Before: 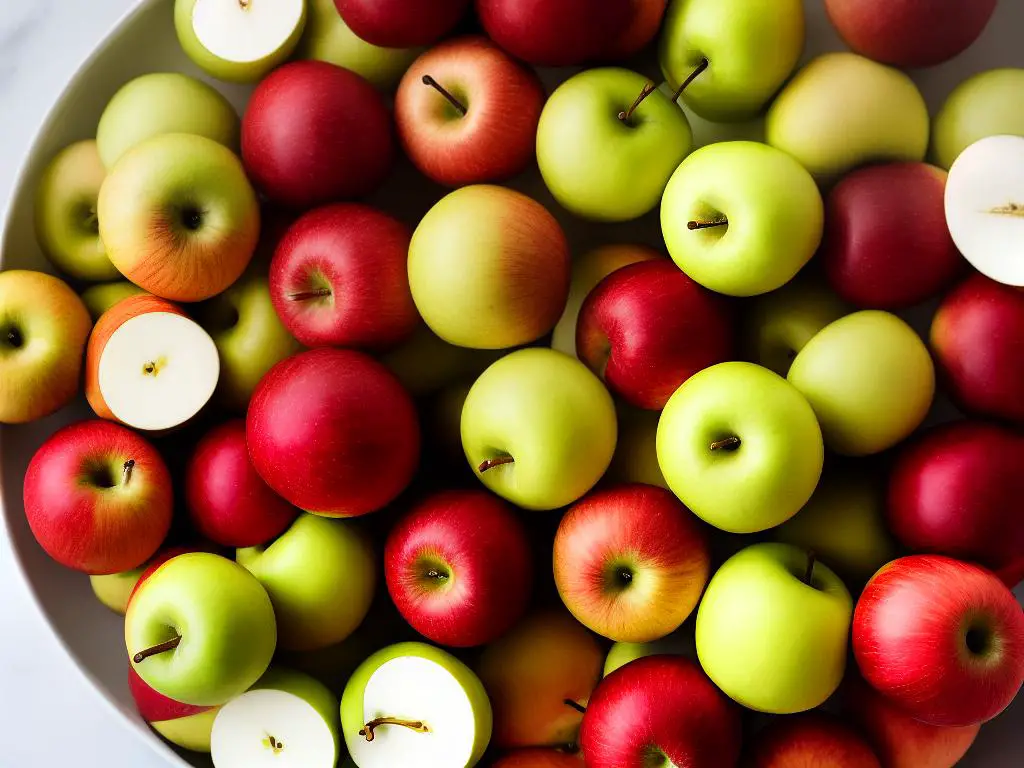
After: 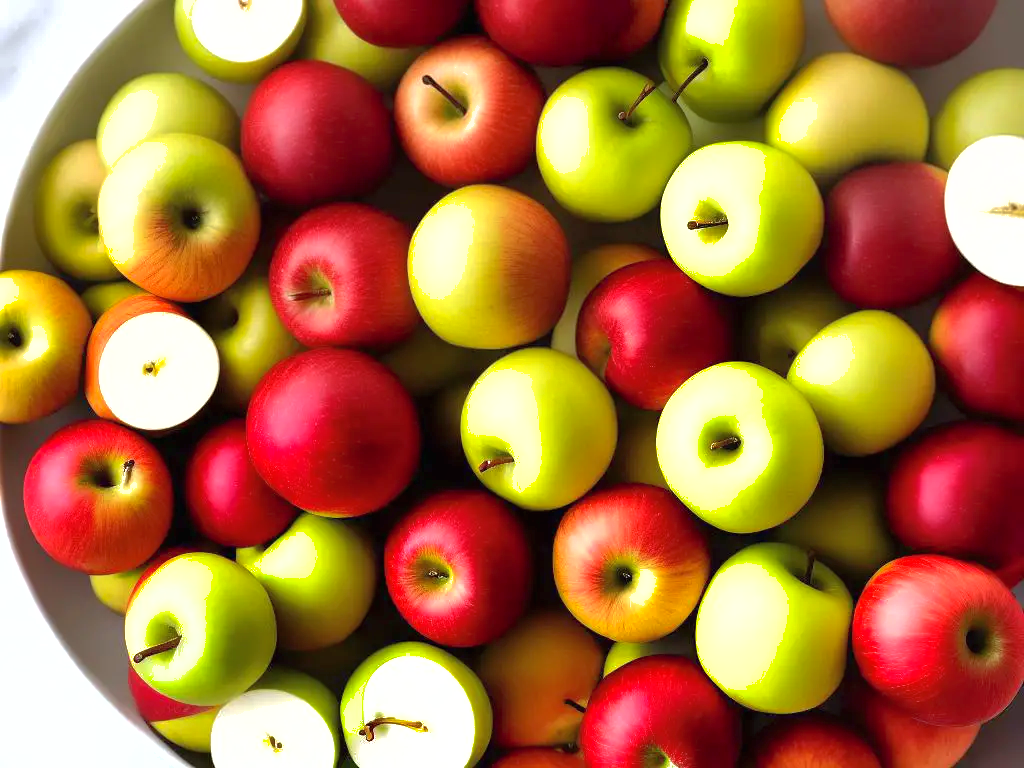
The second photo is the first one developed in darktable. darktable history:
exposure: black level correction 0, exposure 0.5 EV, compensate highlight preservation false
shadows and highlights: on, module defaults
